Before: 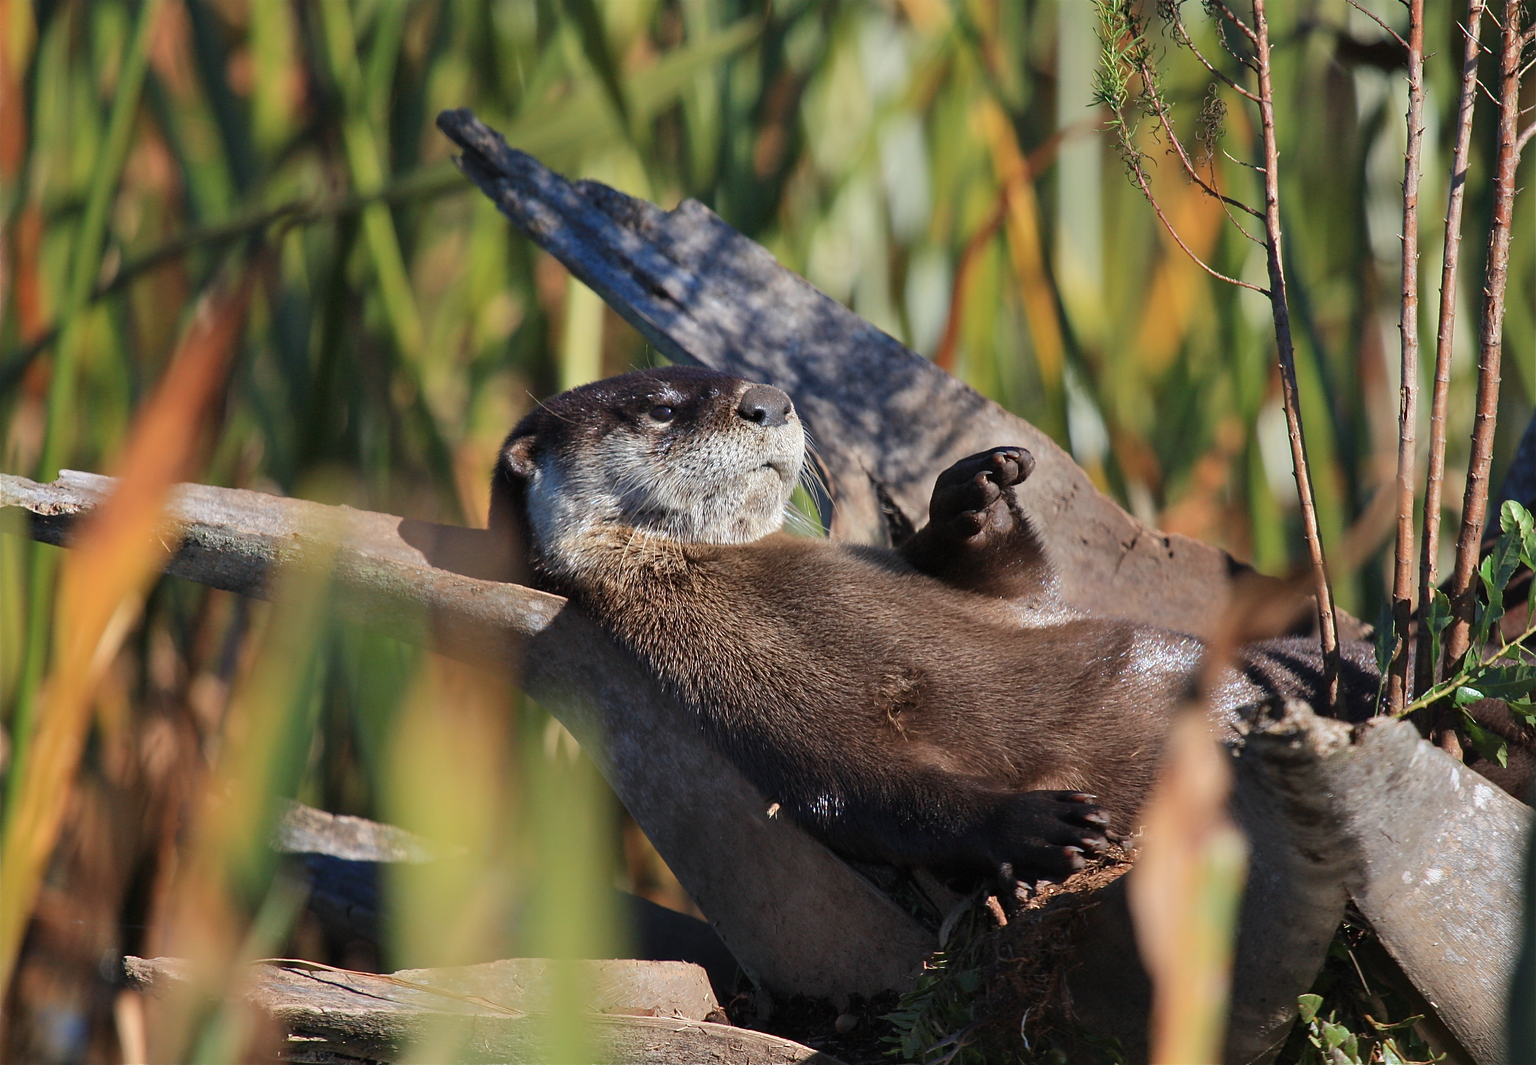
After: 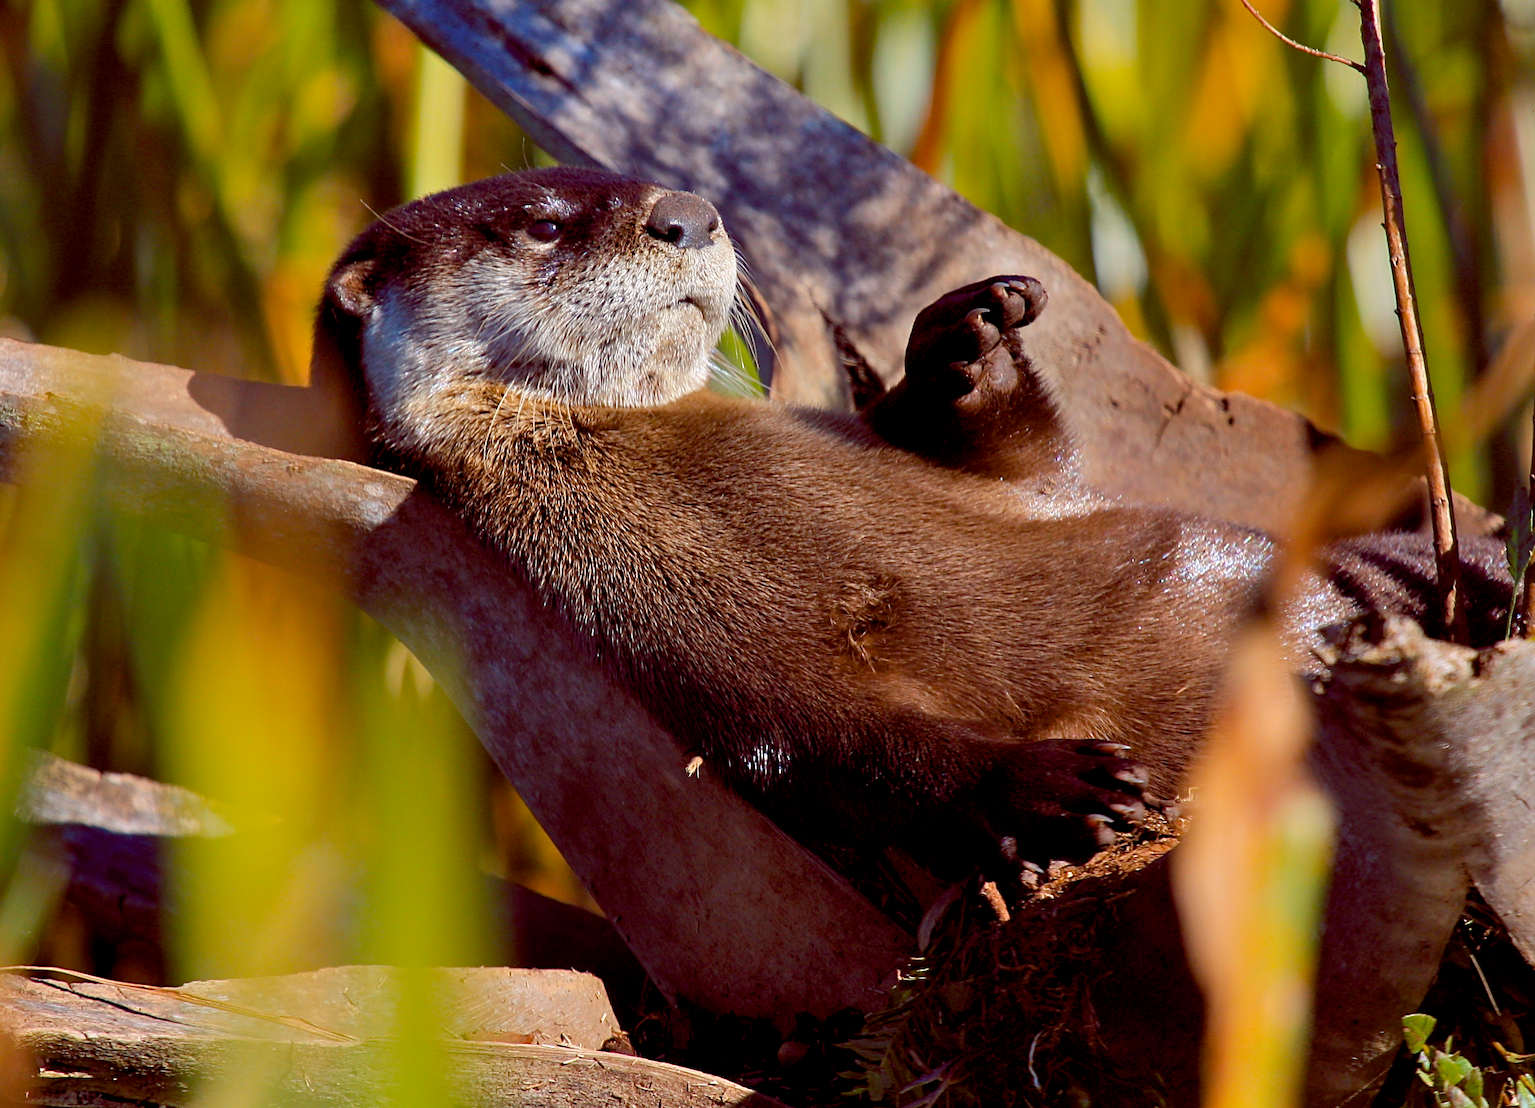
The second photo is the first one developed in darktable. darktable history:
color balance rgb: global offset › luminance -0.209%, global offset › chroma 0.272%, linear chroma grading › global chroma 9.028%, perceptual saturation grading › global saturation 30.191%, global vibrance 20%
crop: left 16.864%, top 22.783%, right 9.028%
